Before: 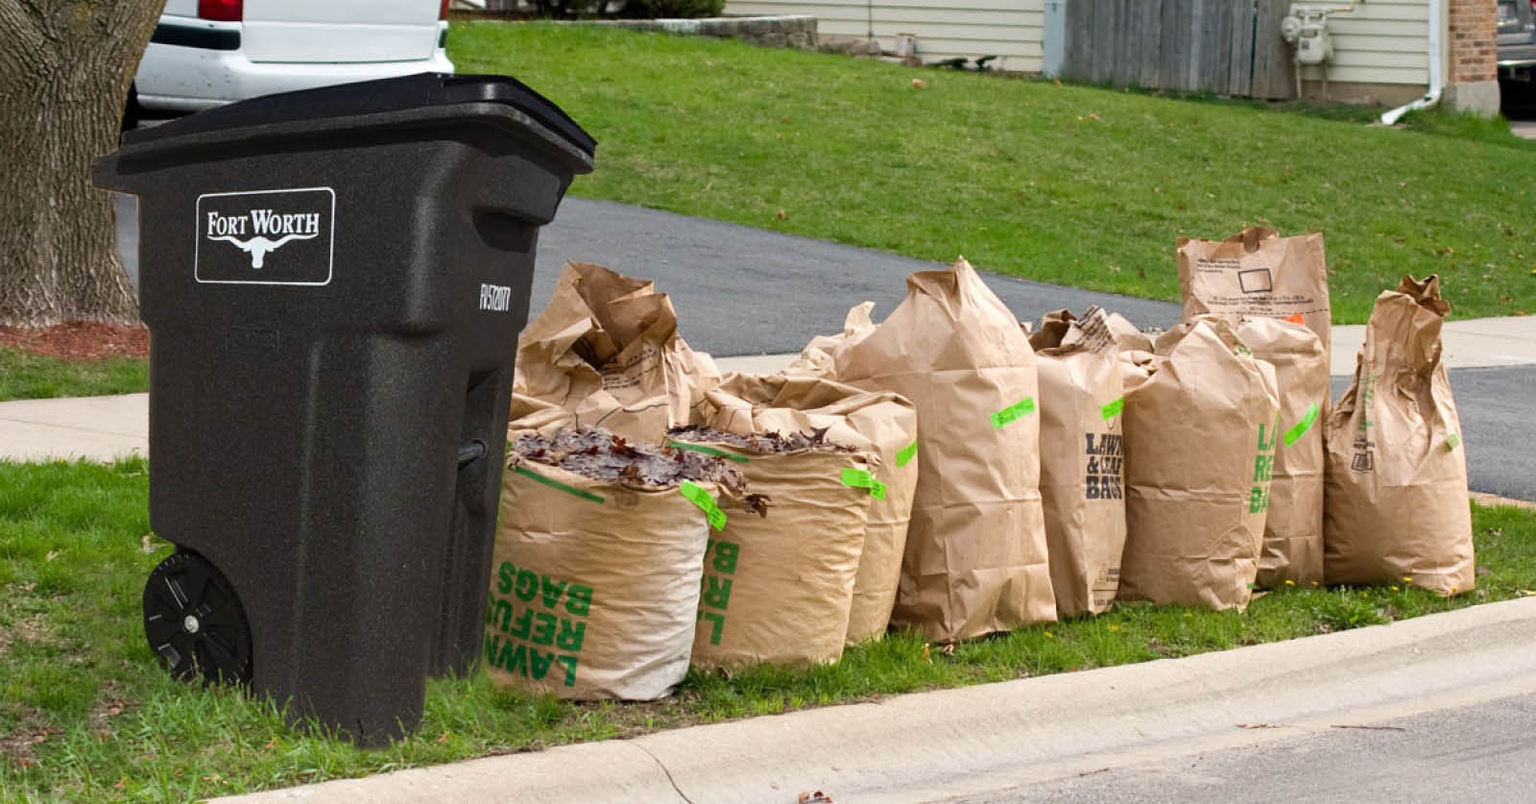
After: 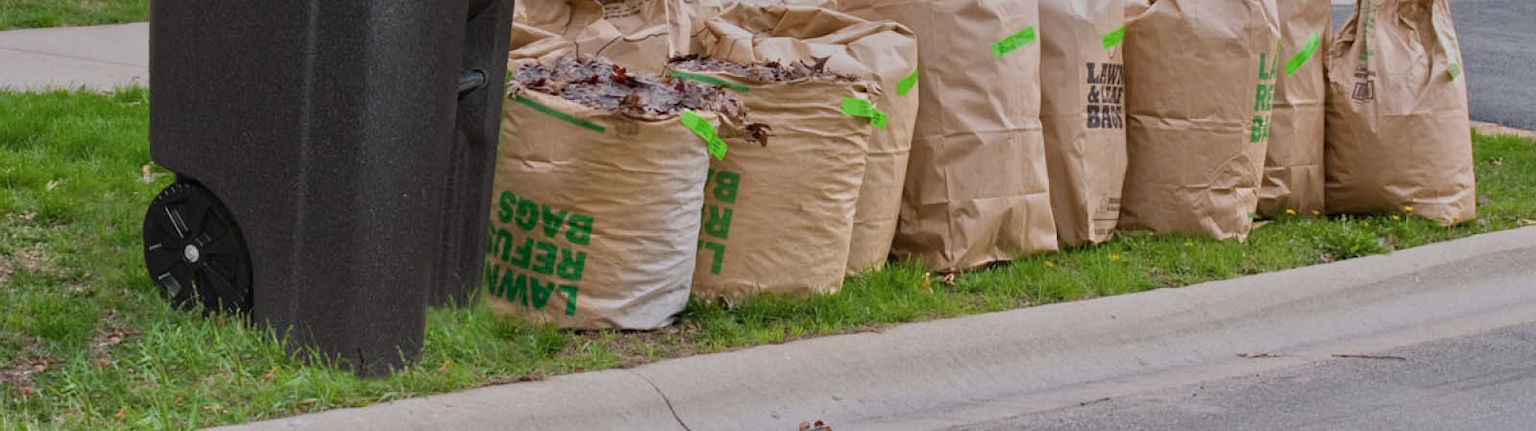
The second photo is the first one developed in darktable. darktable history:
crop and rotate: top 46.237%
color calibration: illuminant as shot in camera, x 0.358, y 0.373, temperature 4628.91 K
tone equalizer: -8 EV -0.002 EV, -7 EV 0.005 EV, -6 EV -0.008 EV, -5 EV 0.007 EV, -4 EV -0.042 EV, -3 EV -0.233 EV, -2 EV -0.662 EV, -1 EV -0.983 EV, +0 EV -0.969 EV, smoothing diameter 2%, edges refinement/feathering 20, mask exposure compensation -1.57 EV, filter diffusion 5
